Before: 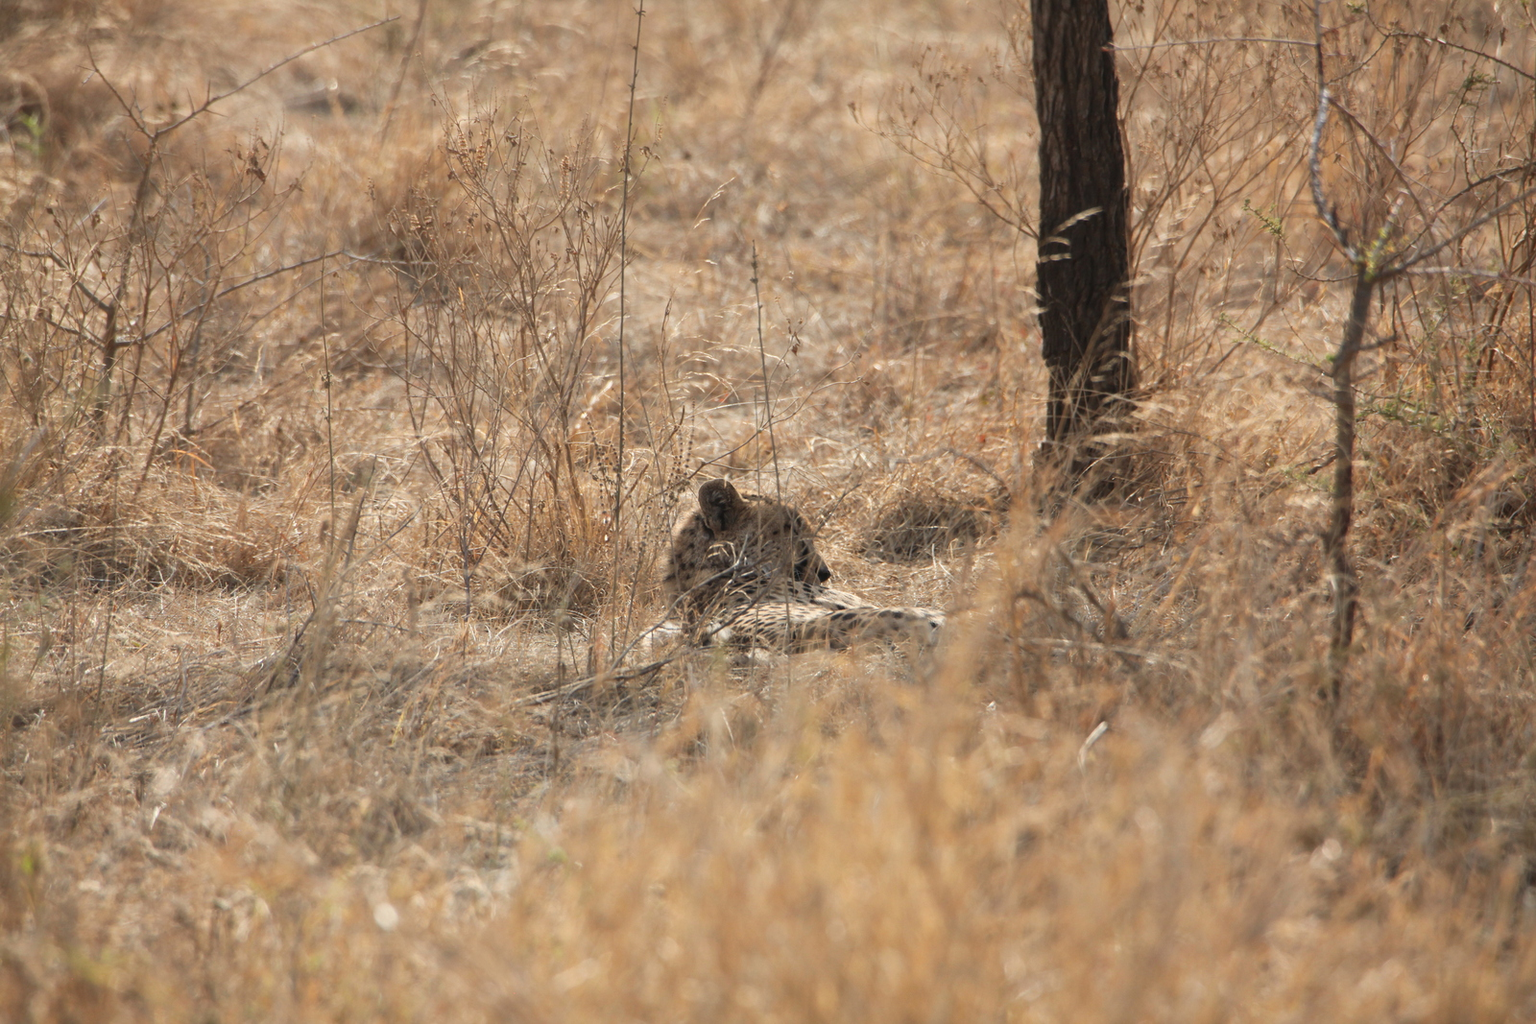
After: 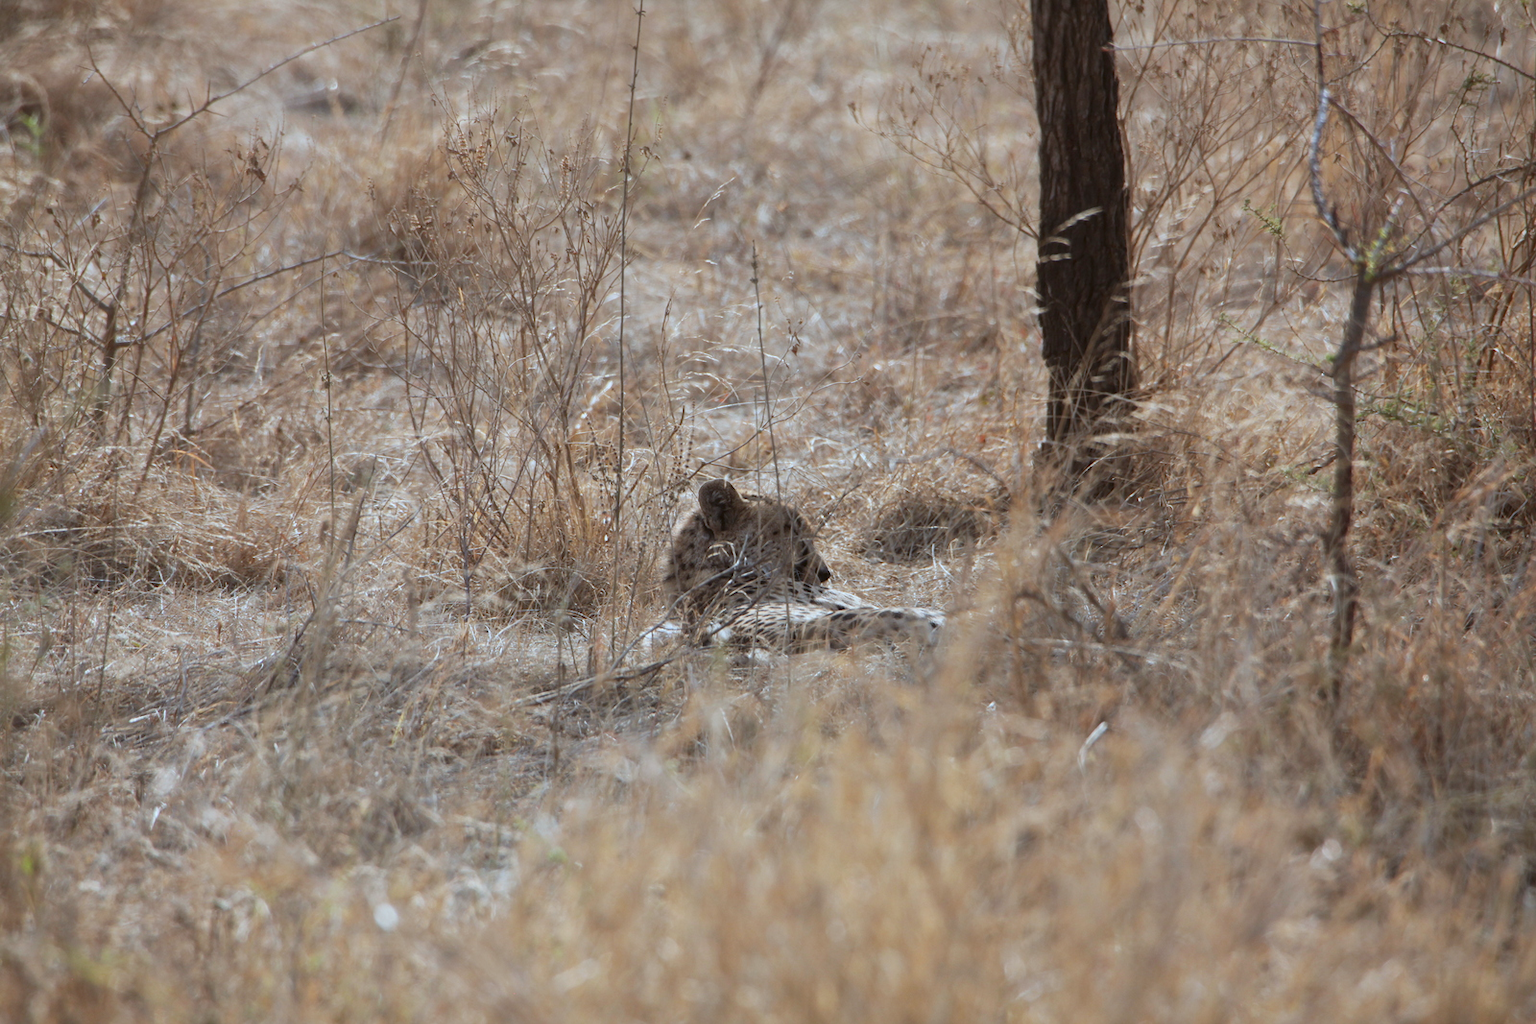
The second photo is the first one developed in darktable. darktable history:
white balance: red 0.926, green 1.003, blue 1.133
exposure: black level correction 0.001, exposure -0.125 EV, compensate exposure bias true, compensate highlight preservation false
color correction: highlights a* -3.28, highlights b* -6.24, shadows a* 3.1, shadows b* 5.19
